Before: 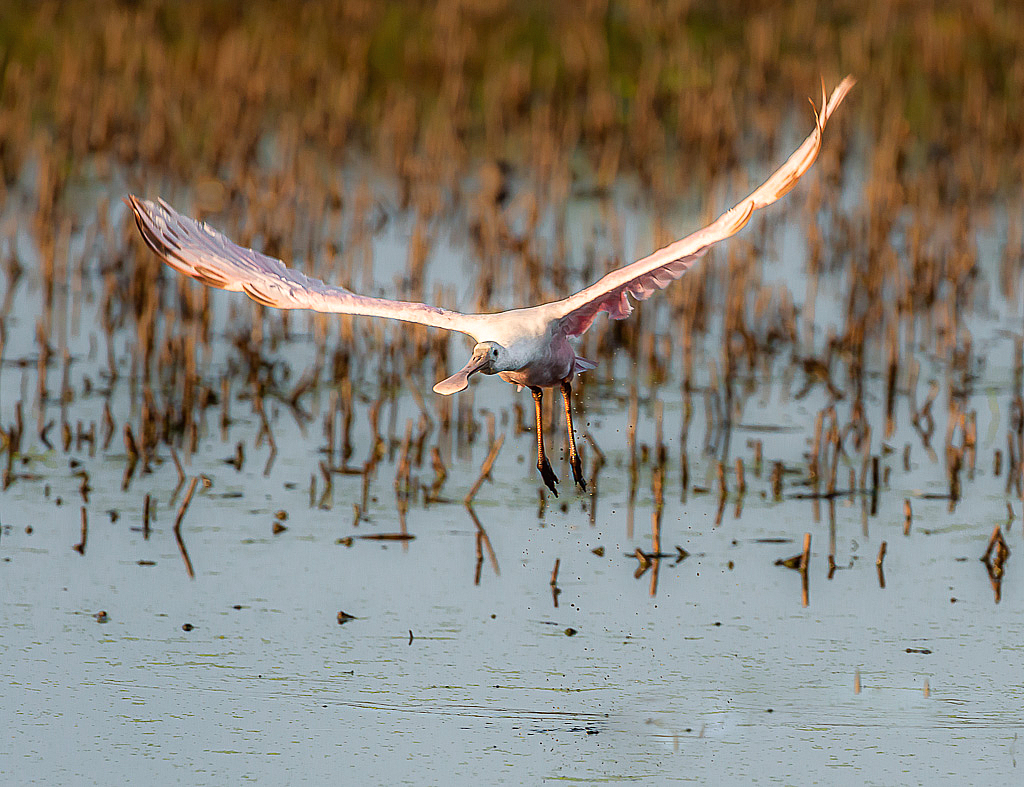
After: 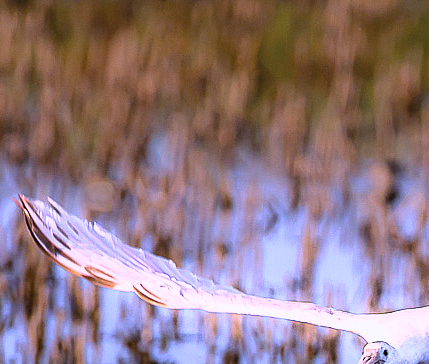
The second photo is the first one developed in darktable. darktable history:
white balance: red 0.98, blue 1.61
base curve: curves: ch0 [(0, 0) (0.557, 0.834) (1, 1)]
crop and rotate: left 10.817%, top 0.062%, right 47.194%, bottom 53.626%
contrast brightness saturation: saturation -0.17
